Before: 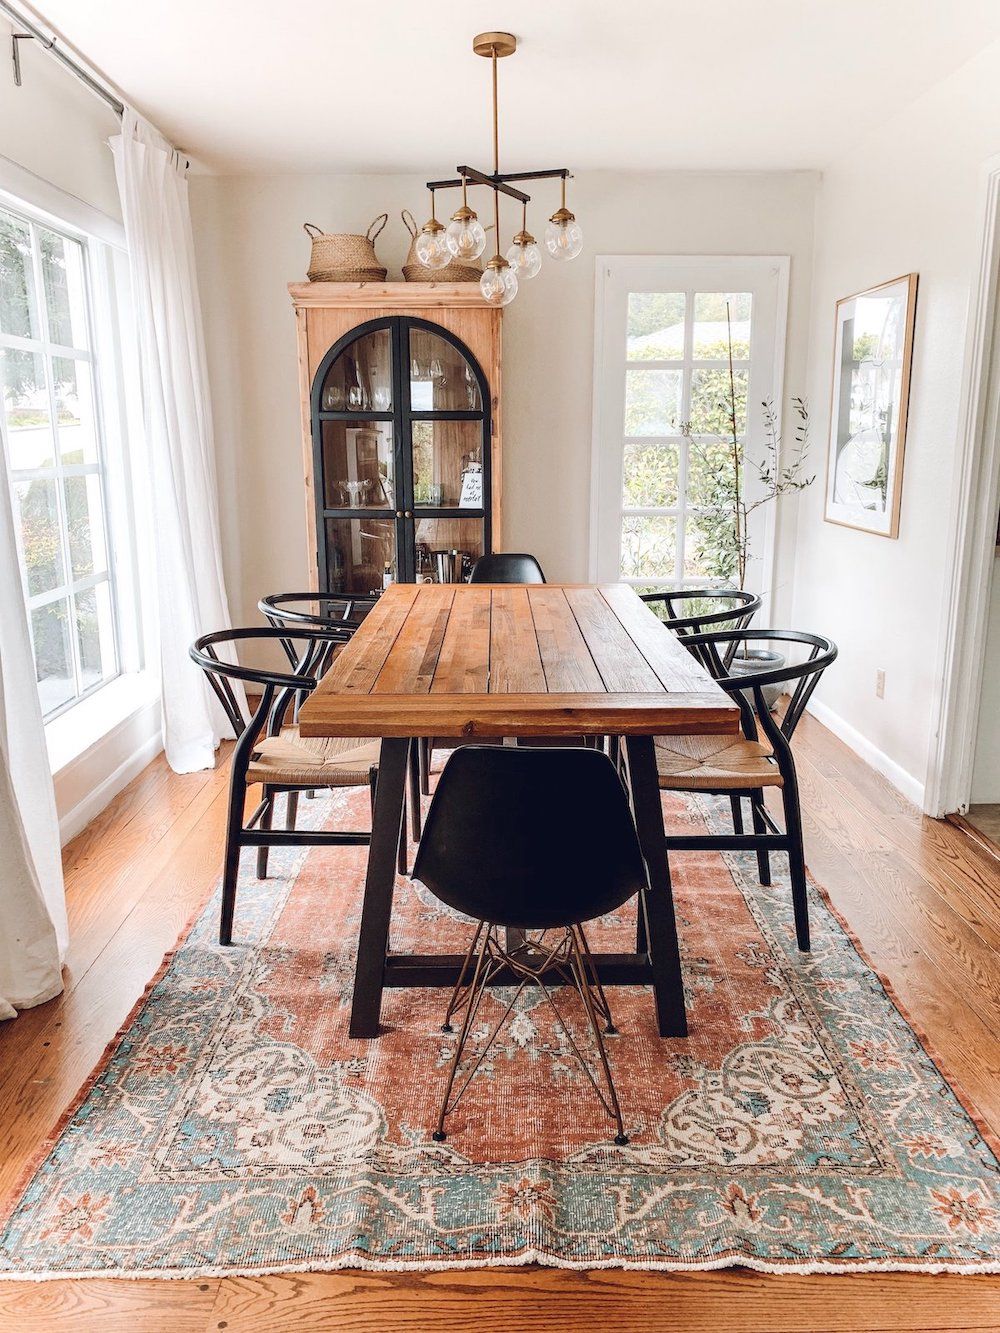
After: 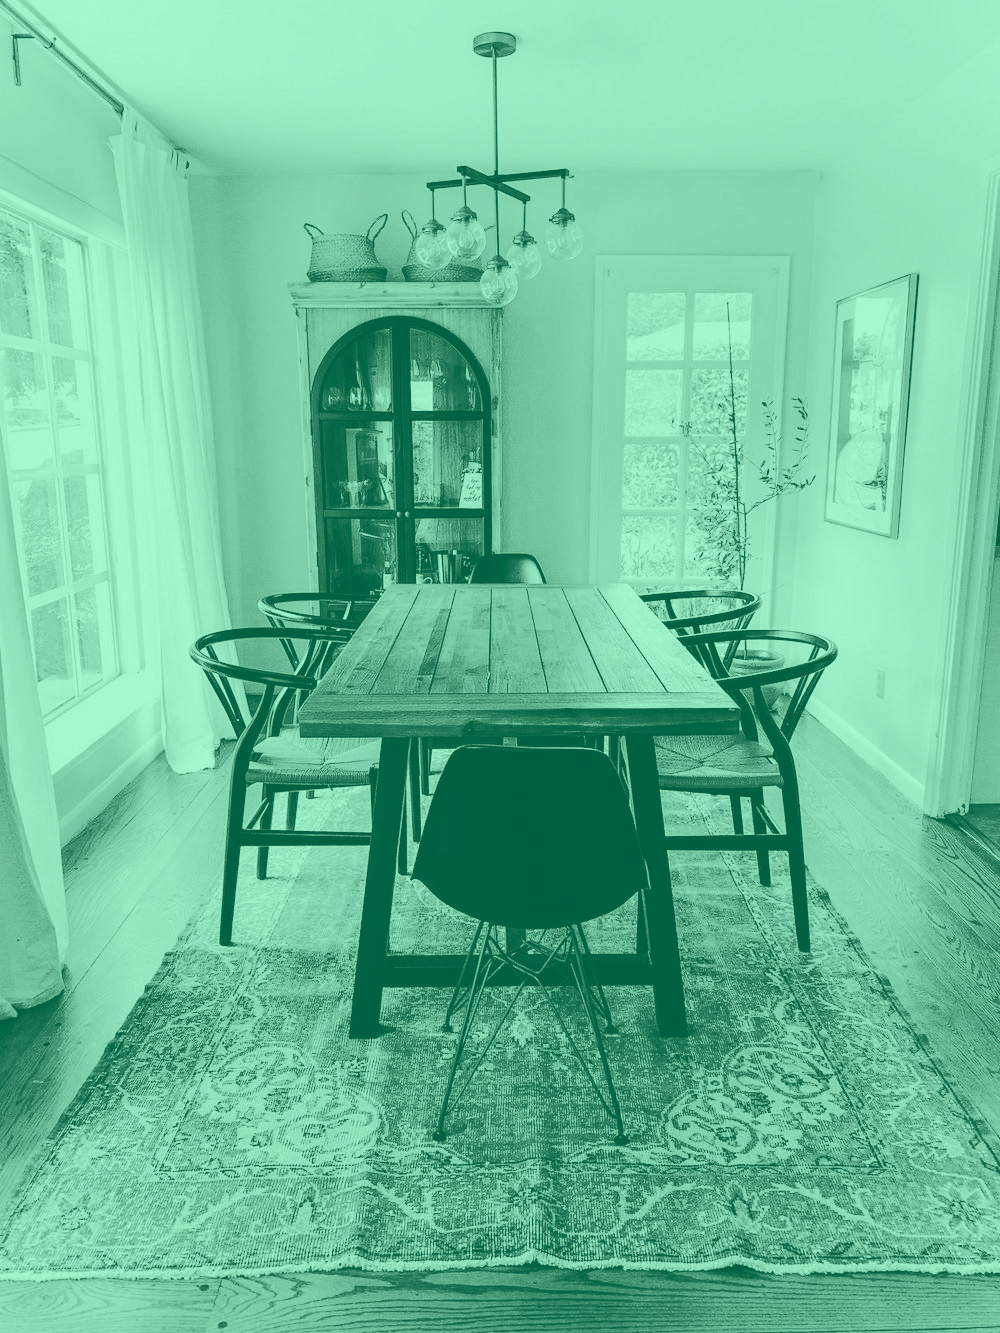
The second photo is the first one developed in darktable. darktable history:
tone equalizer: -8 EV -0.417 EV, -7 EV -0.389 EV, -6 EV -0.333 EV, -5 EV -0.222 EV, -3 EV 0.222 EV, -2 EV 0.333 EV, -1 EV 0.389 EV, +0 EV 0.417 EV, edges refinement/feathering 500, mask exposure compensation -1.57 EV, preserve details no
colorize: hue 147.6°, saturation 65%, lightness 21.64%
contrast brightness saturation: contrast 0.19, brightness -0.24, saturation 0.11
